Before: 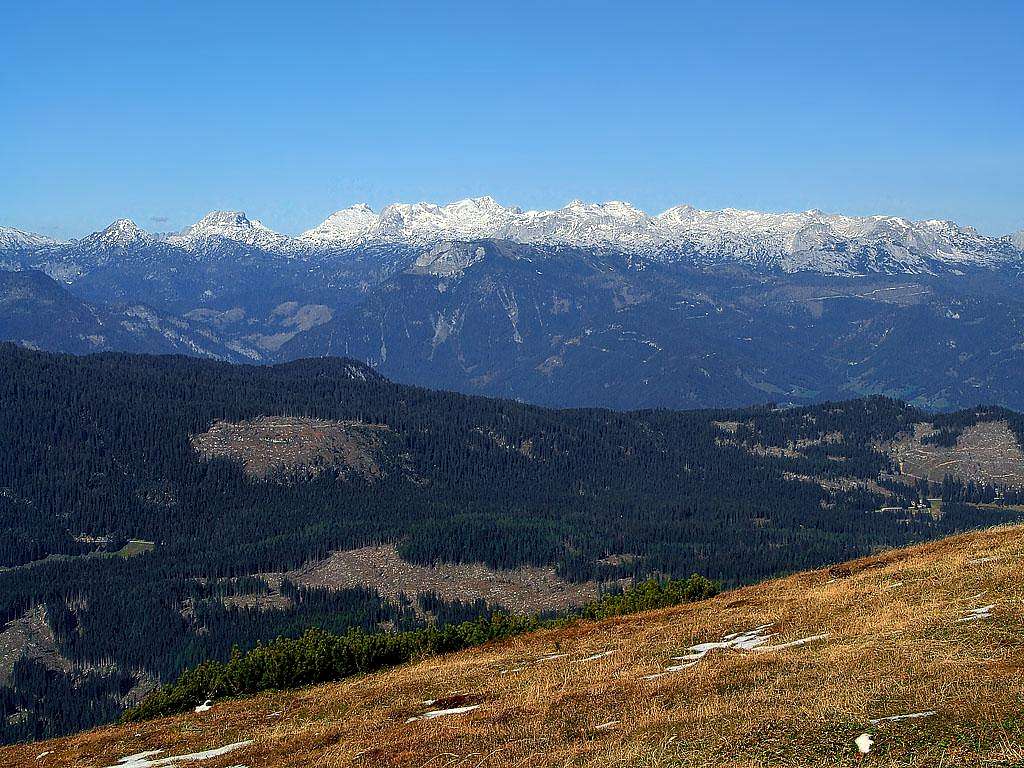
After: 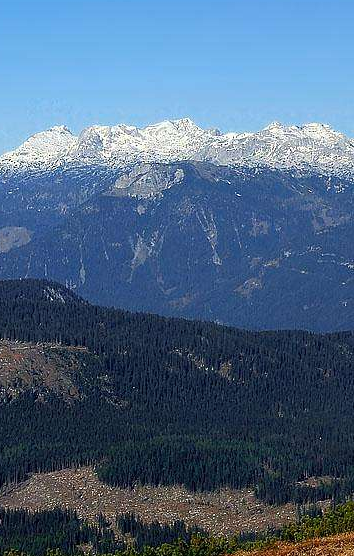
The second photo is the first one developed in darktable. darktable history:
crop and rotate: left 29.403%, top 10.271%, right 35.96%, bottom 17.291%
sharpen: radius 2.903, amount 0.872, threshold 47.493
